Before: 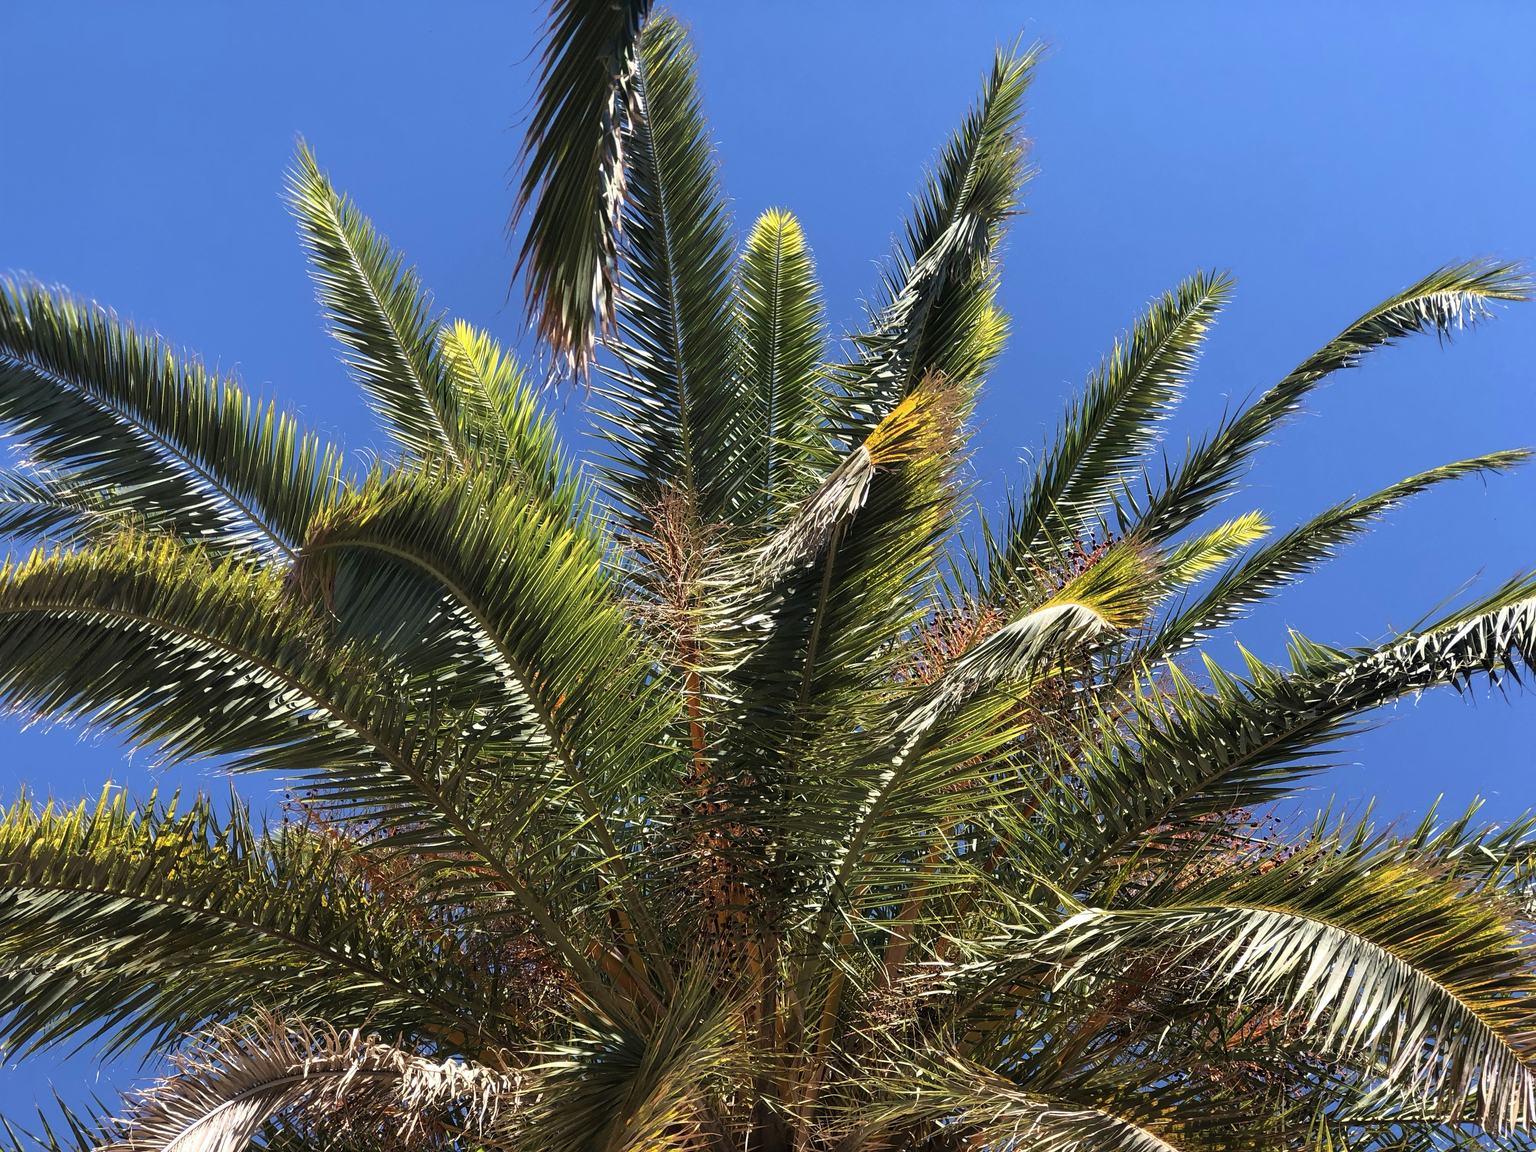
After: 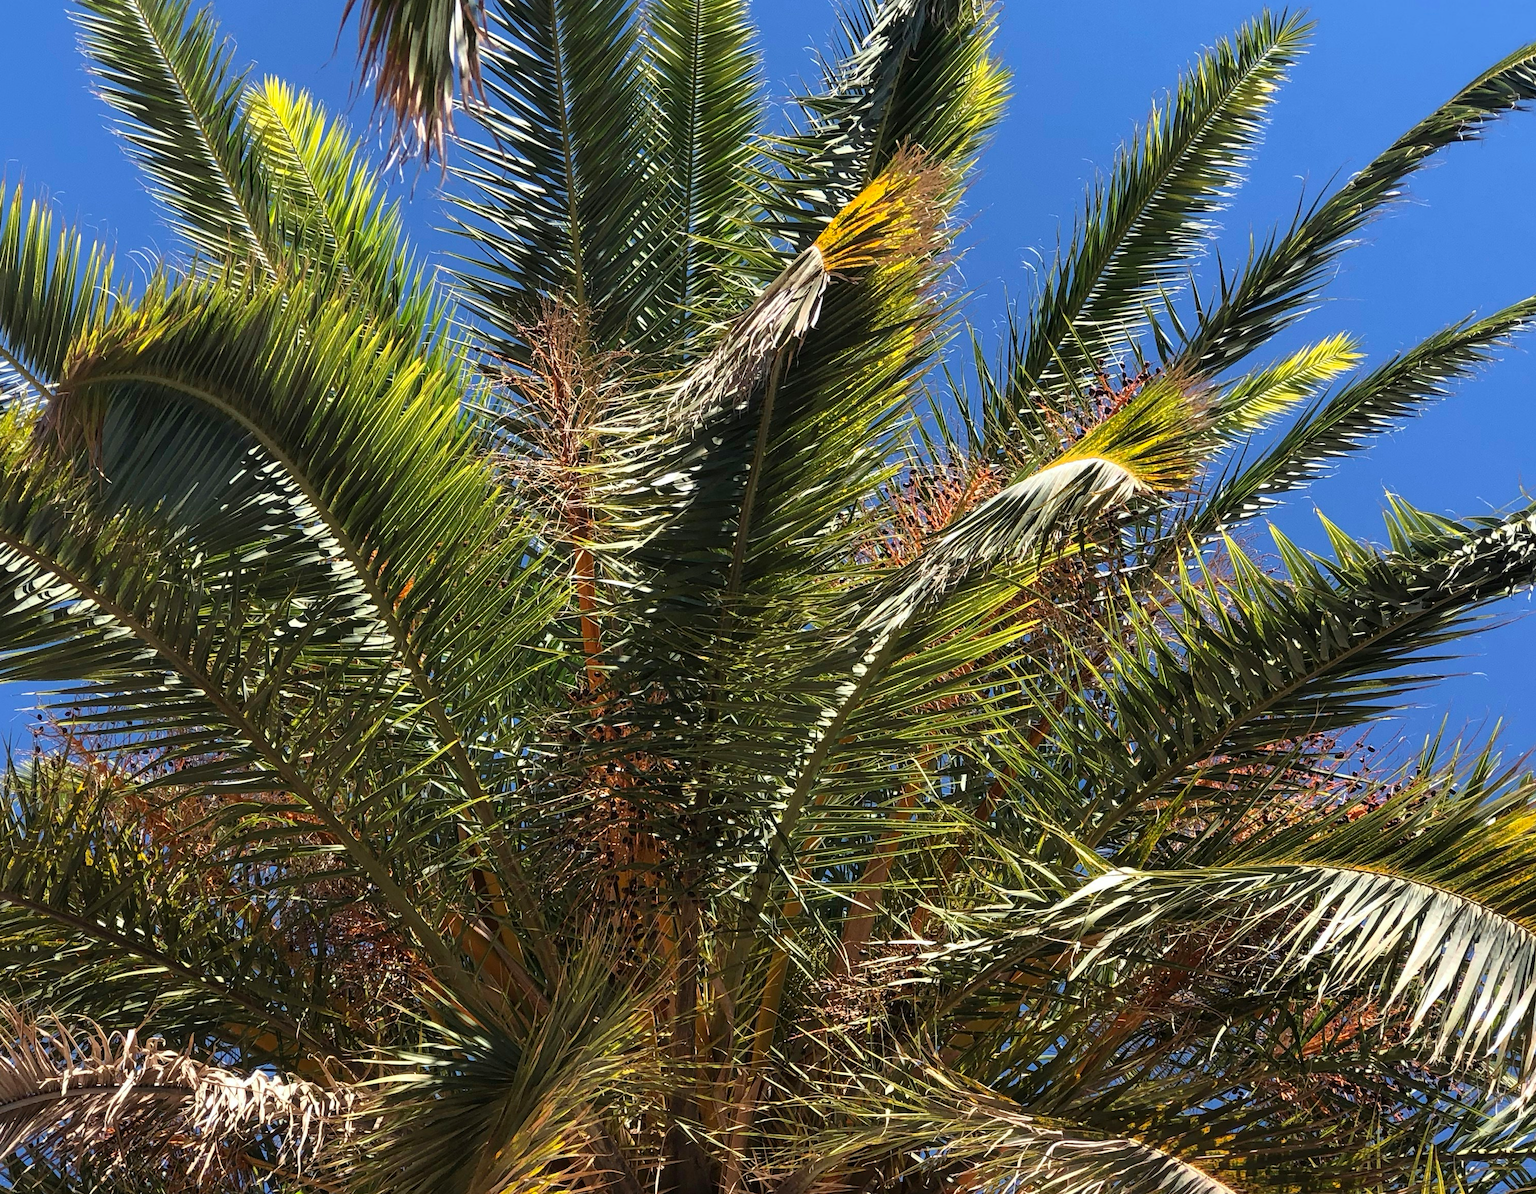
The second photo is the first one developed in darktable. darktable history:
crop: left 16.83%, top 22.881%, right 8.797%
